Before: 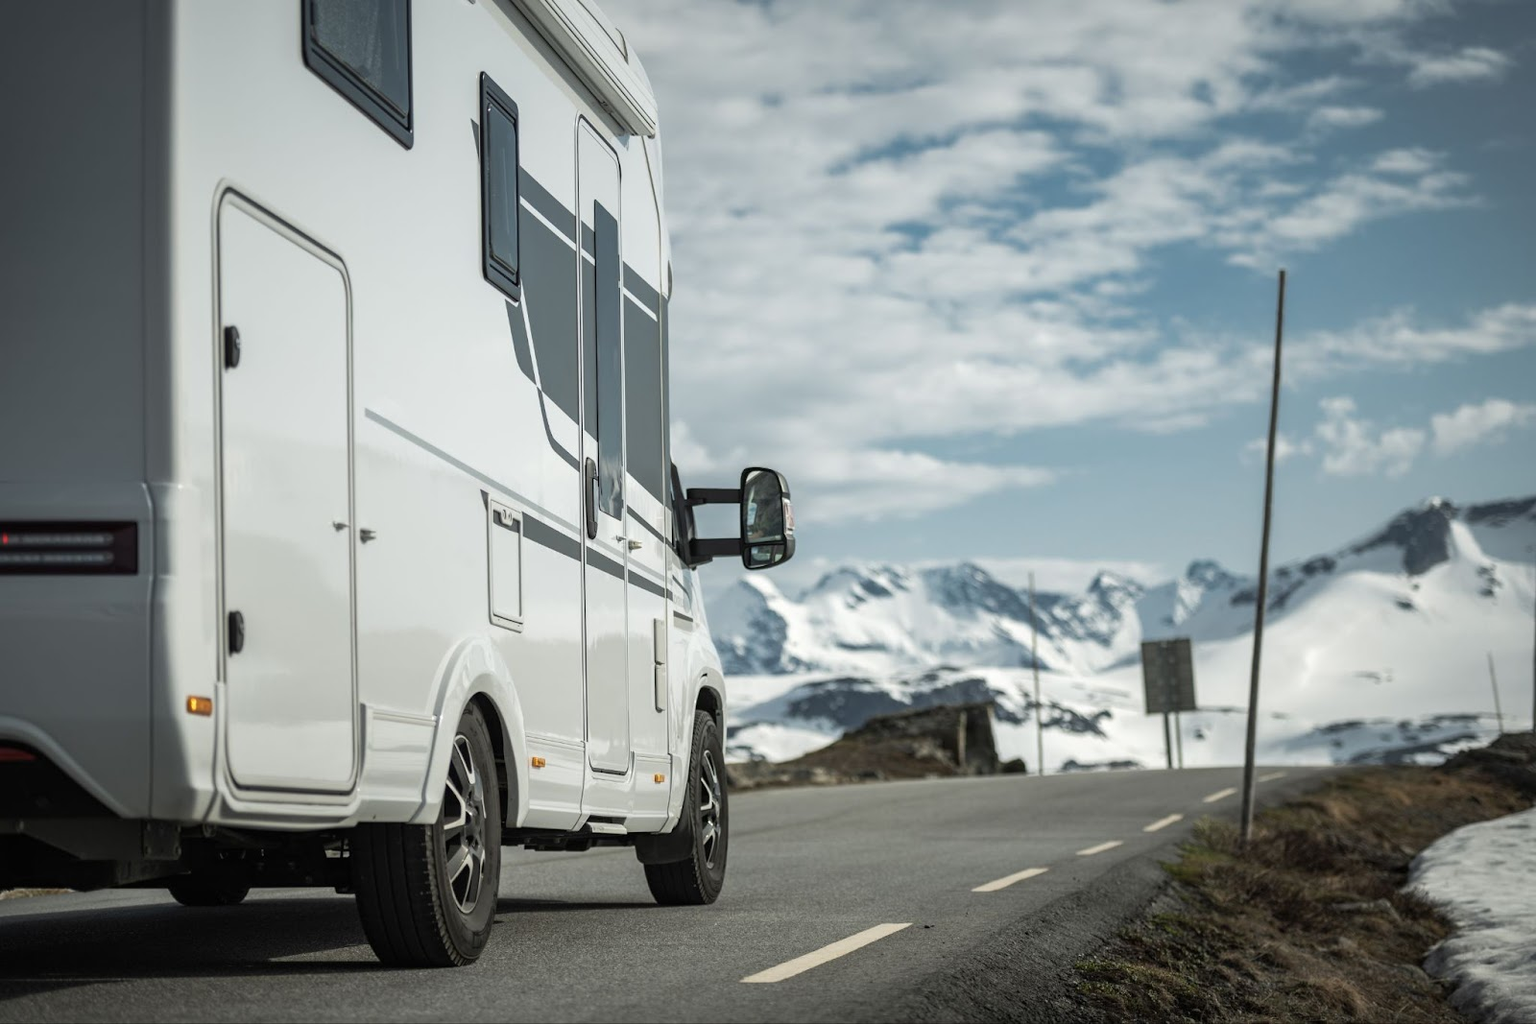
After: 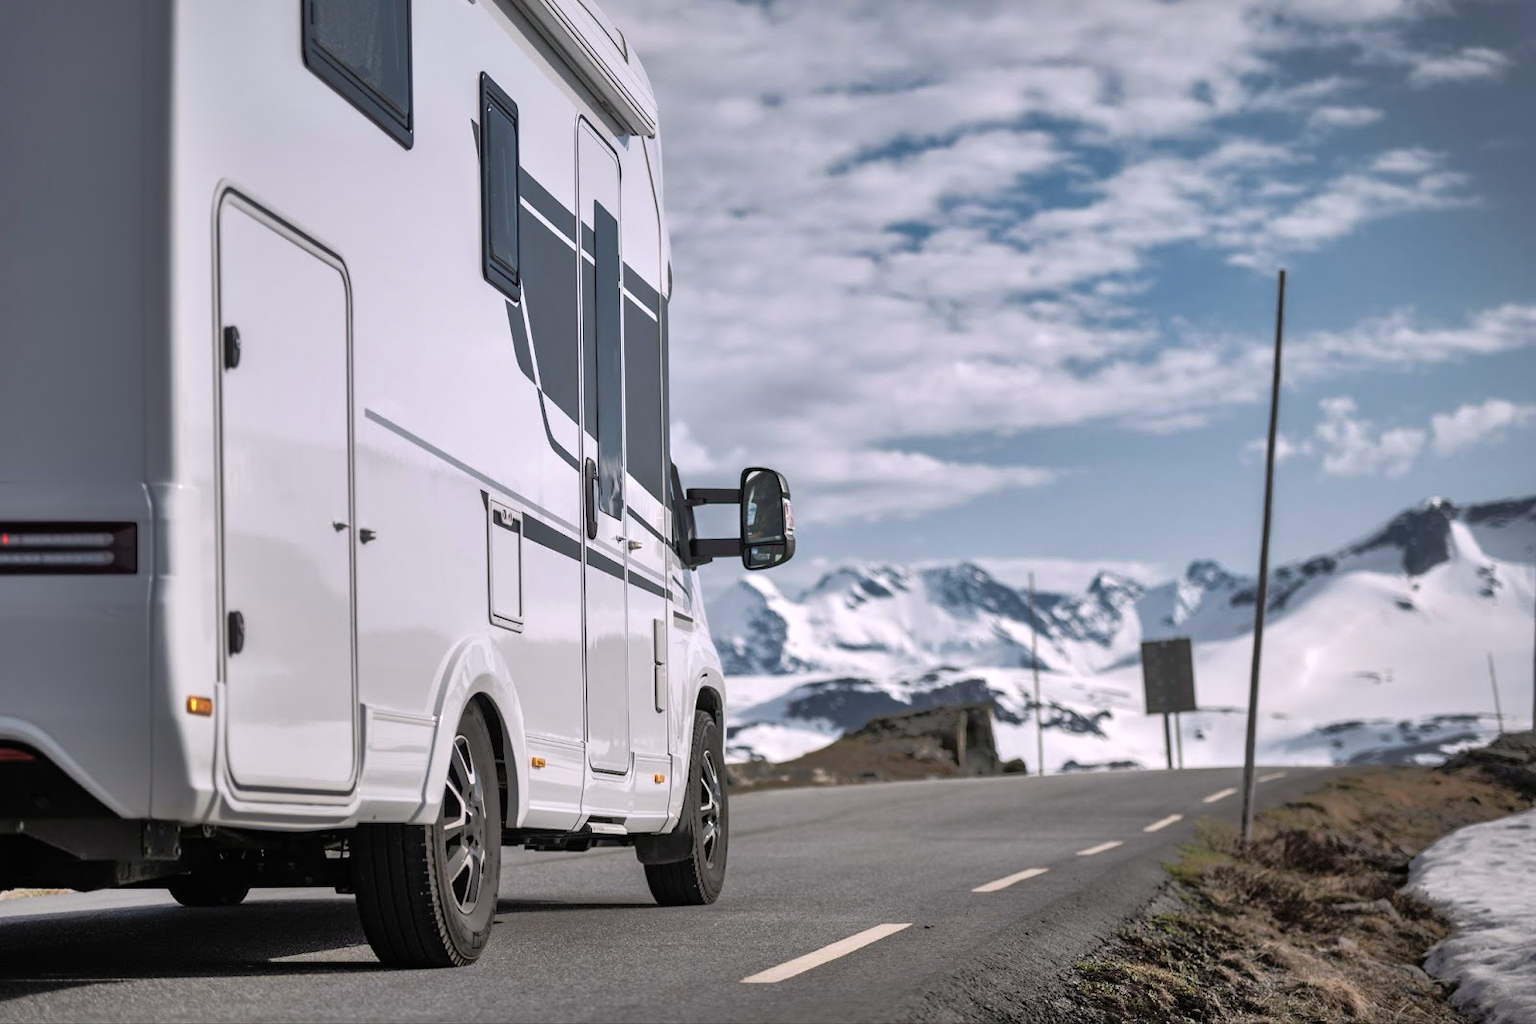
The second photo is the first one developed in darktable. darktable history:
shadows and highlights: soften with gaussian
white balance: red 1.05, blue 1.072
tone equalizer: -8 EV -0.528 EV, -7 EV -0.319 EV, -6 EV -0.083 EV, -5 EV 0.413 EV, -4 EV 0.985 EV, -3 EV 0.791 EV, -2 EV -0.01 EV, -1 EV 0.14 EV, +0 EV -0.012 EV, smoothing 1
